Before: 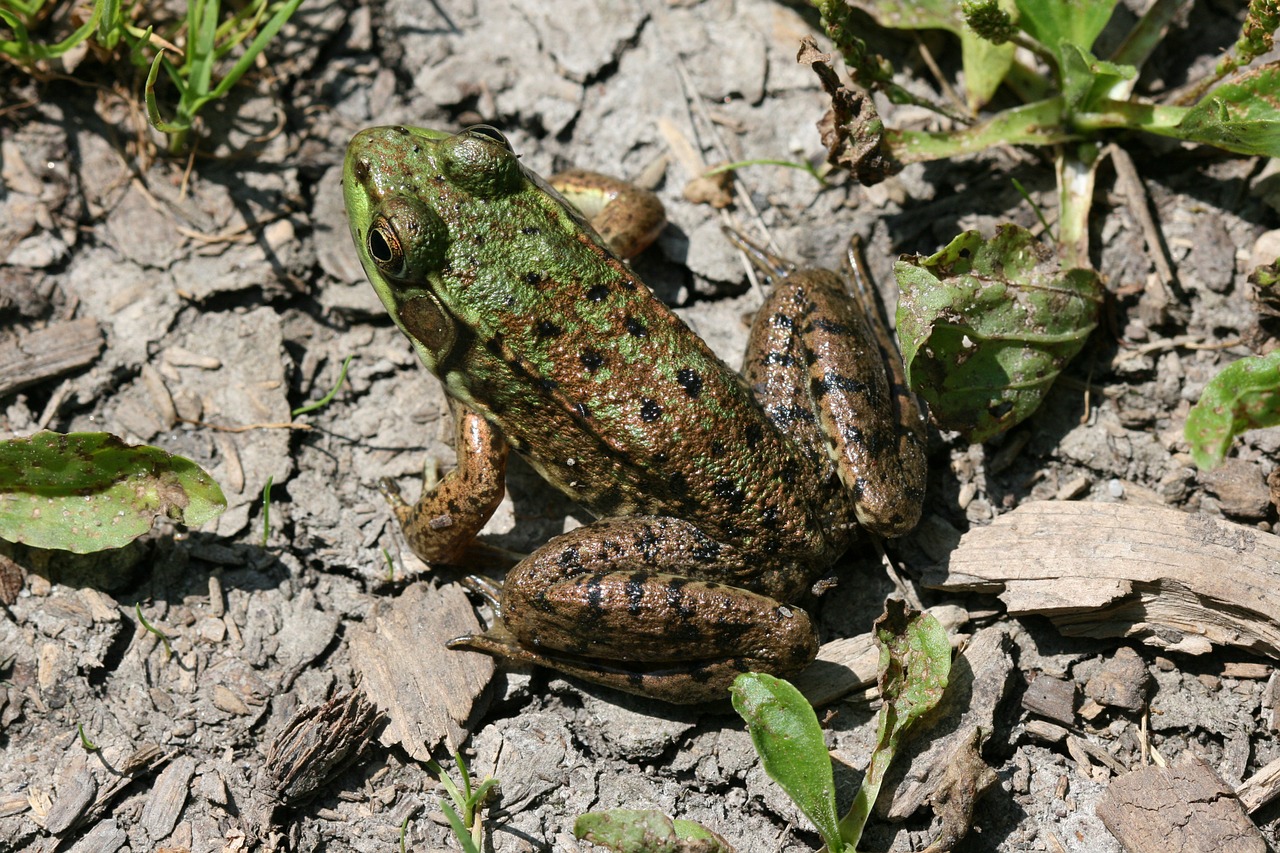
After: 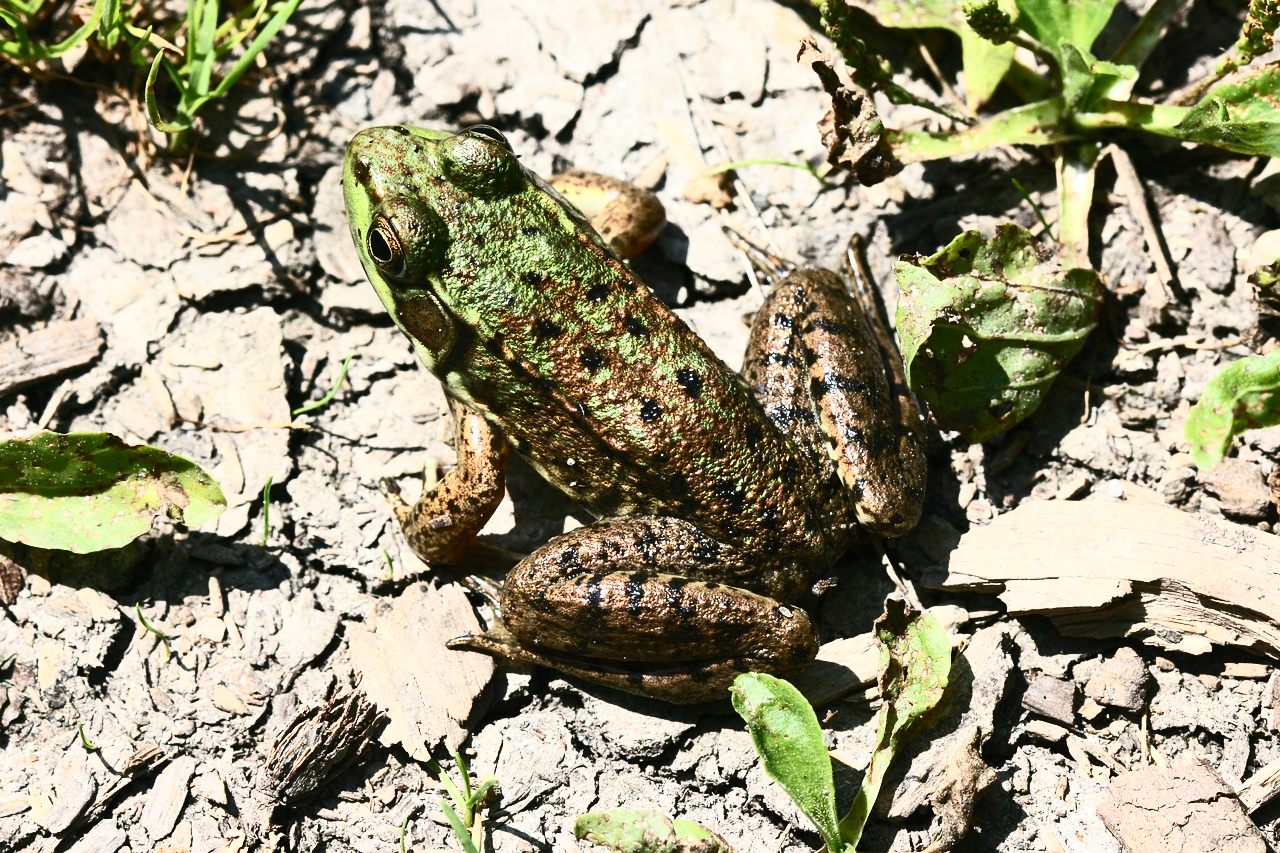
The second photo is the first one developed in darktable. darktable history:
contrast brightness saturation: contrast 0.612, brightness 0.35, saturation 0.148
